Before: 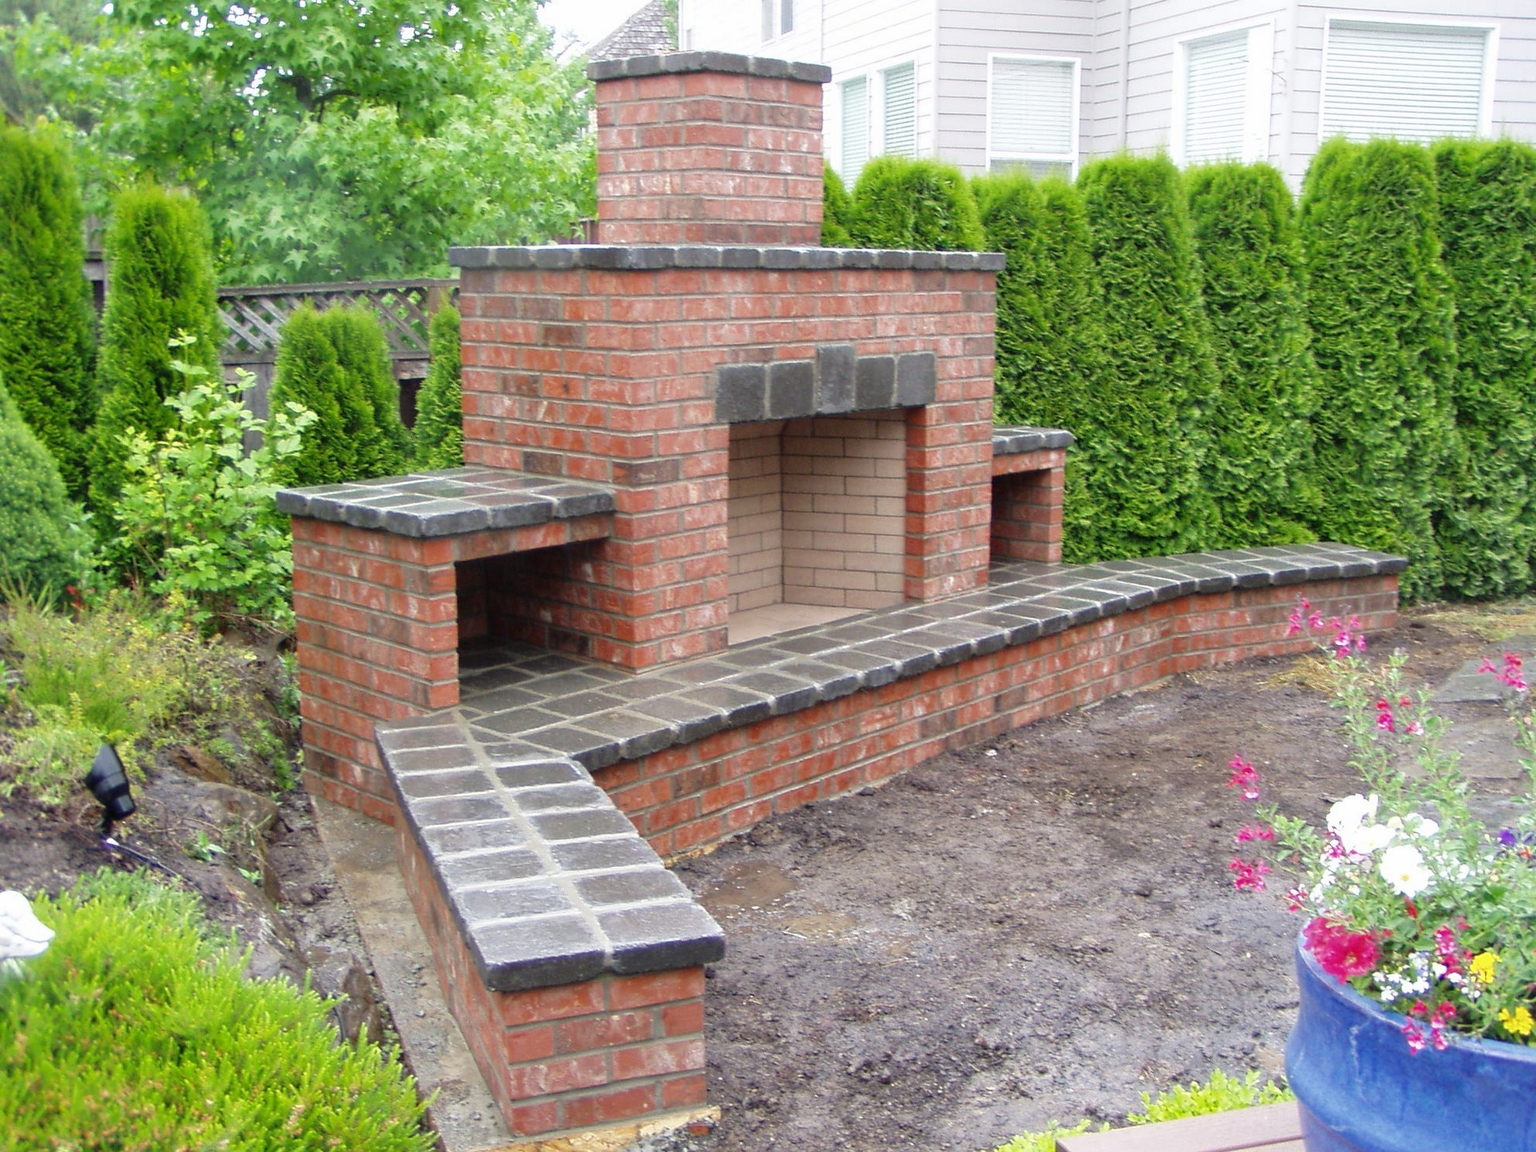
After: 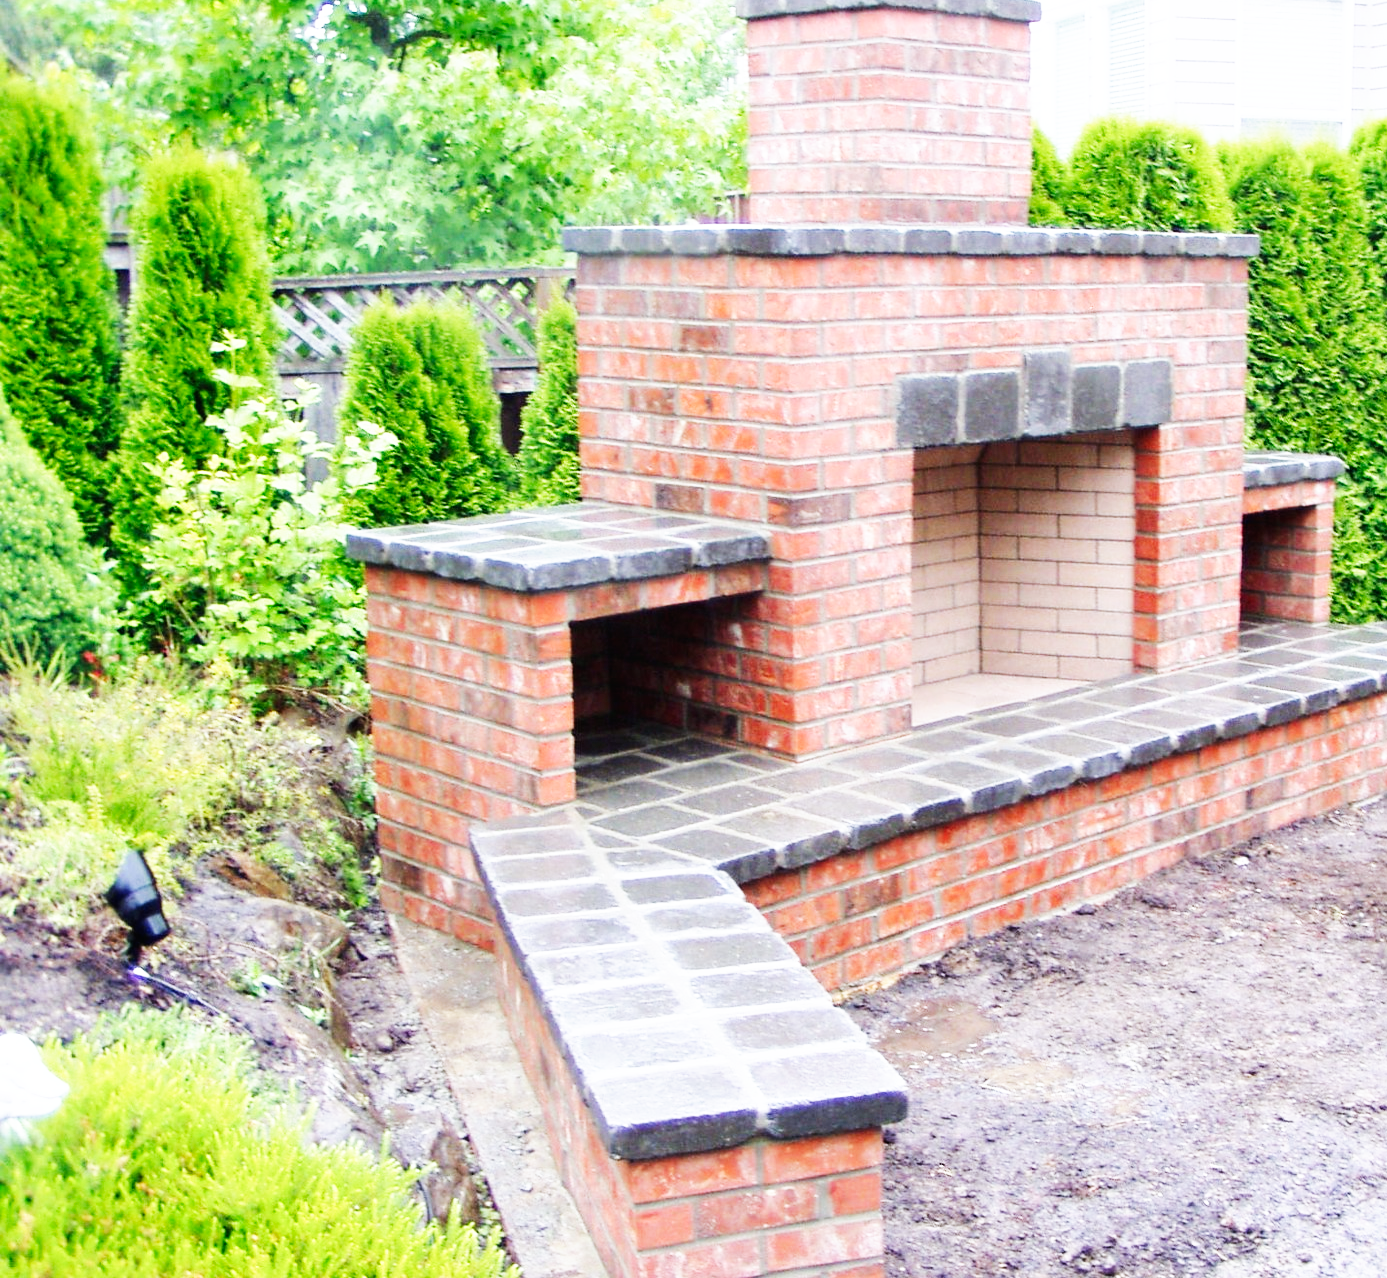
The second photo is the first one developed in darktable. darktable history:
crop: top 5.746%, right 27.863%, bottom 5.624%
base curve: curves: ch0 [(0, 0) (0.007, 0.004) (0.027, 0.03) (0.046, 0.07) (0.207, 0.54) (0.442, 0.872) (0.673, 0.972) (1, 1)], preserve colors none
color calibration: illuminant as shot in camera, x 0.358, y 0.373, temperature 4628.91 K, gamut compression 1.73
